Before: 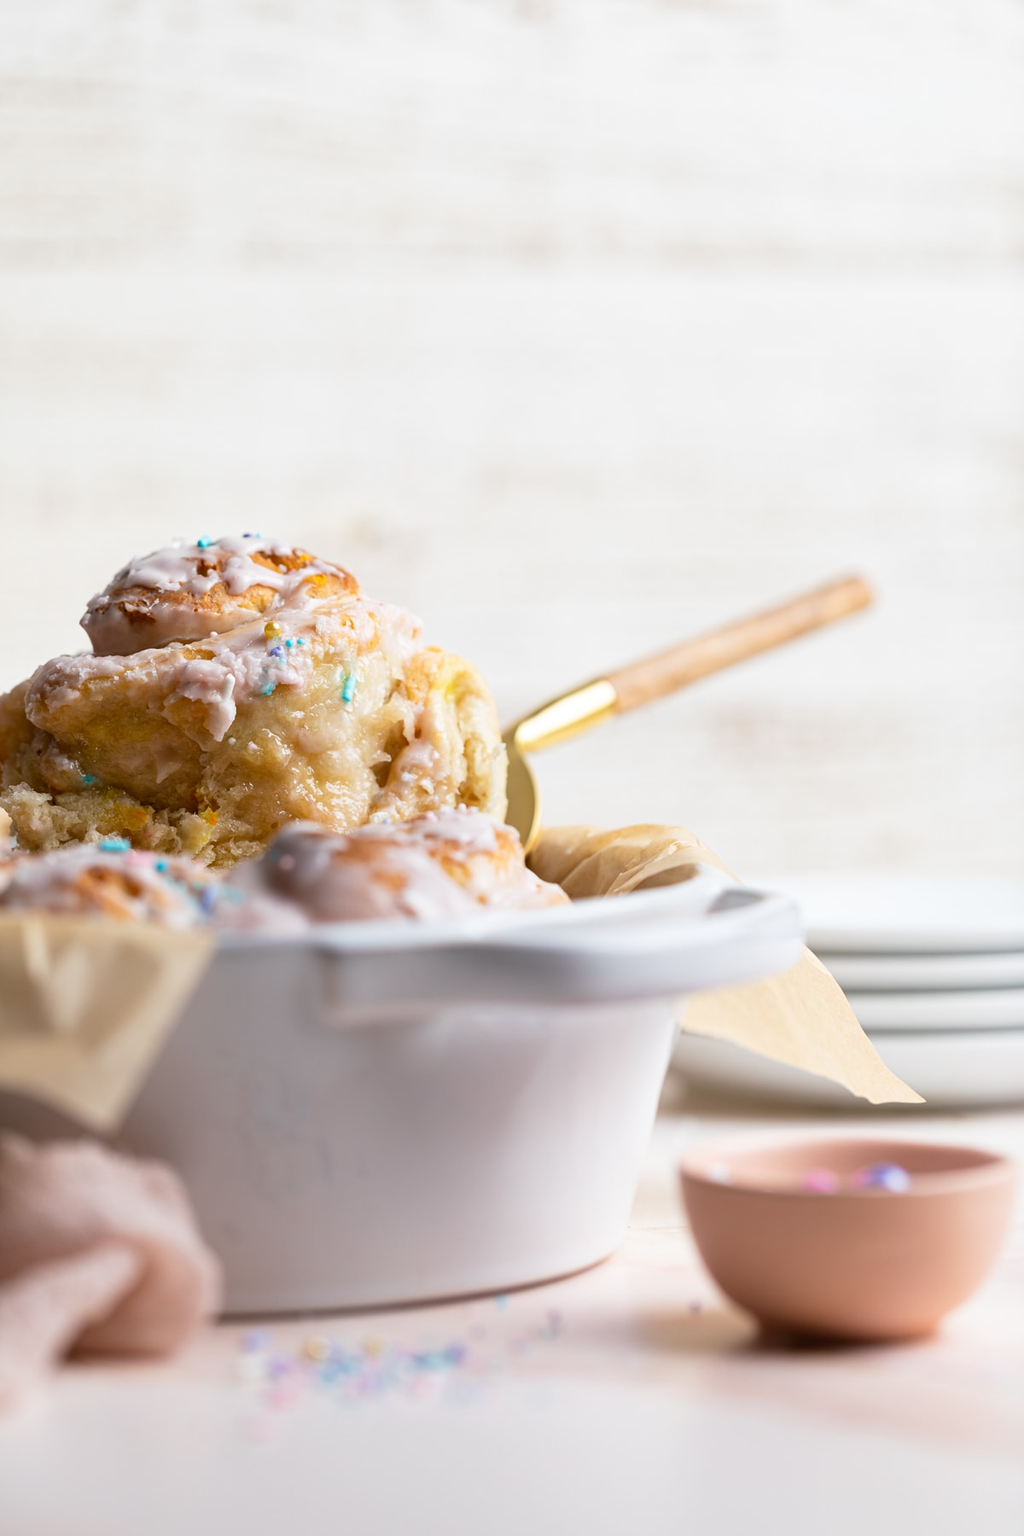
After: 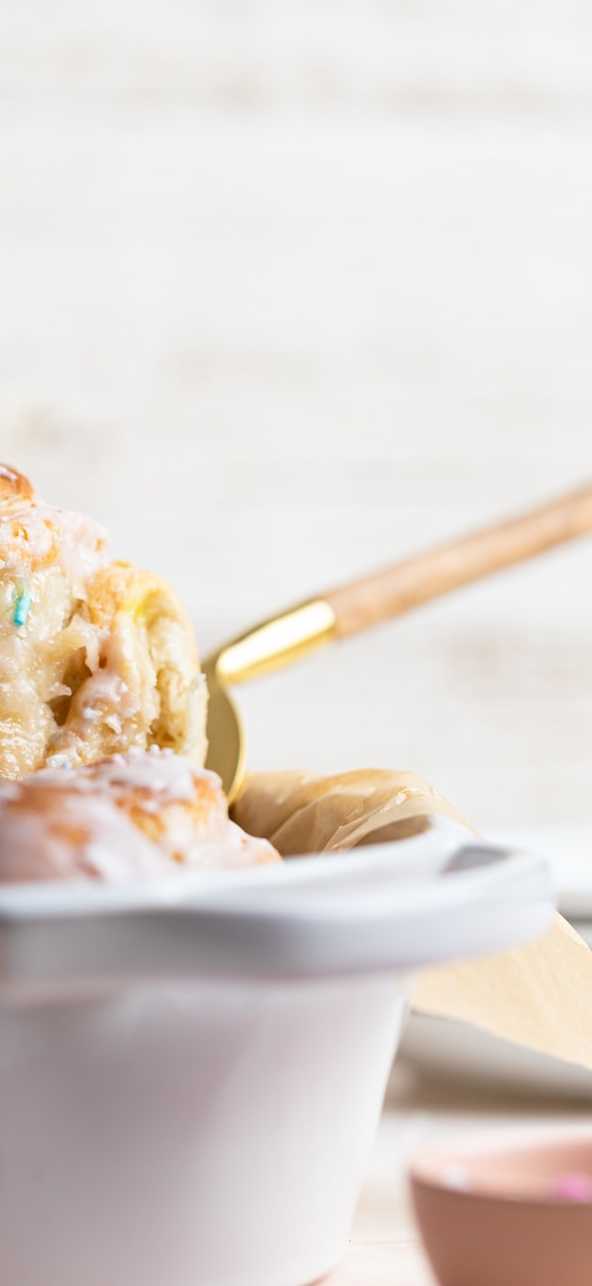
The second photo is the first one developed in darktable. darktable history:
crop: left 32.322%, top 10.955%, right 18.332%, bottom 17.592%
